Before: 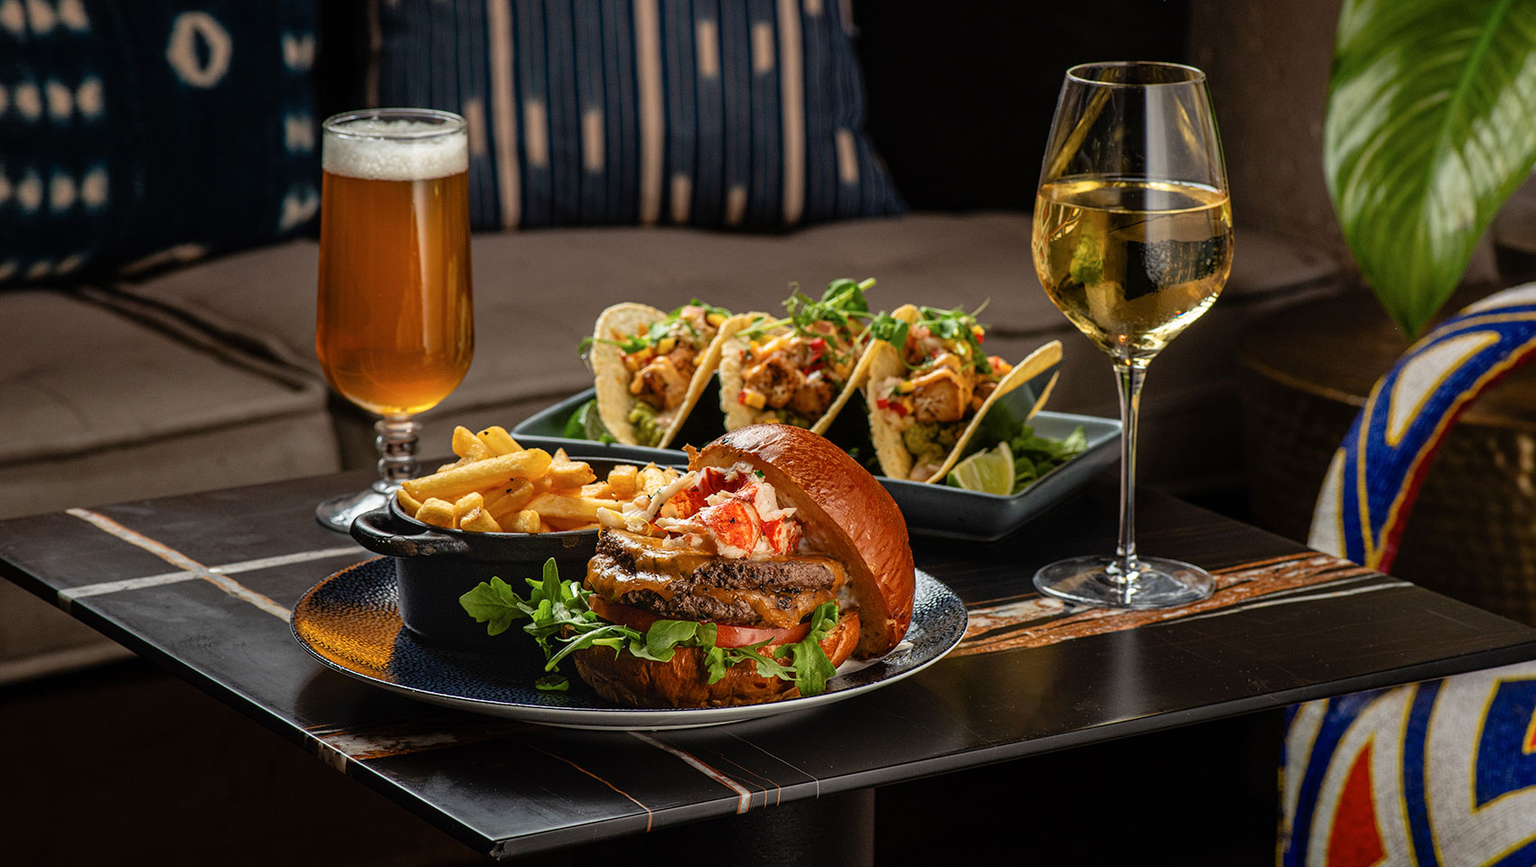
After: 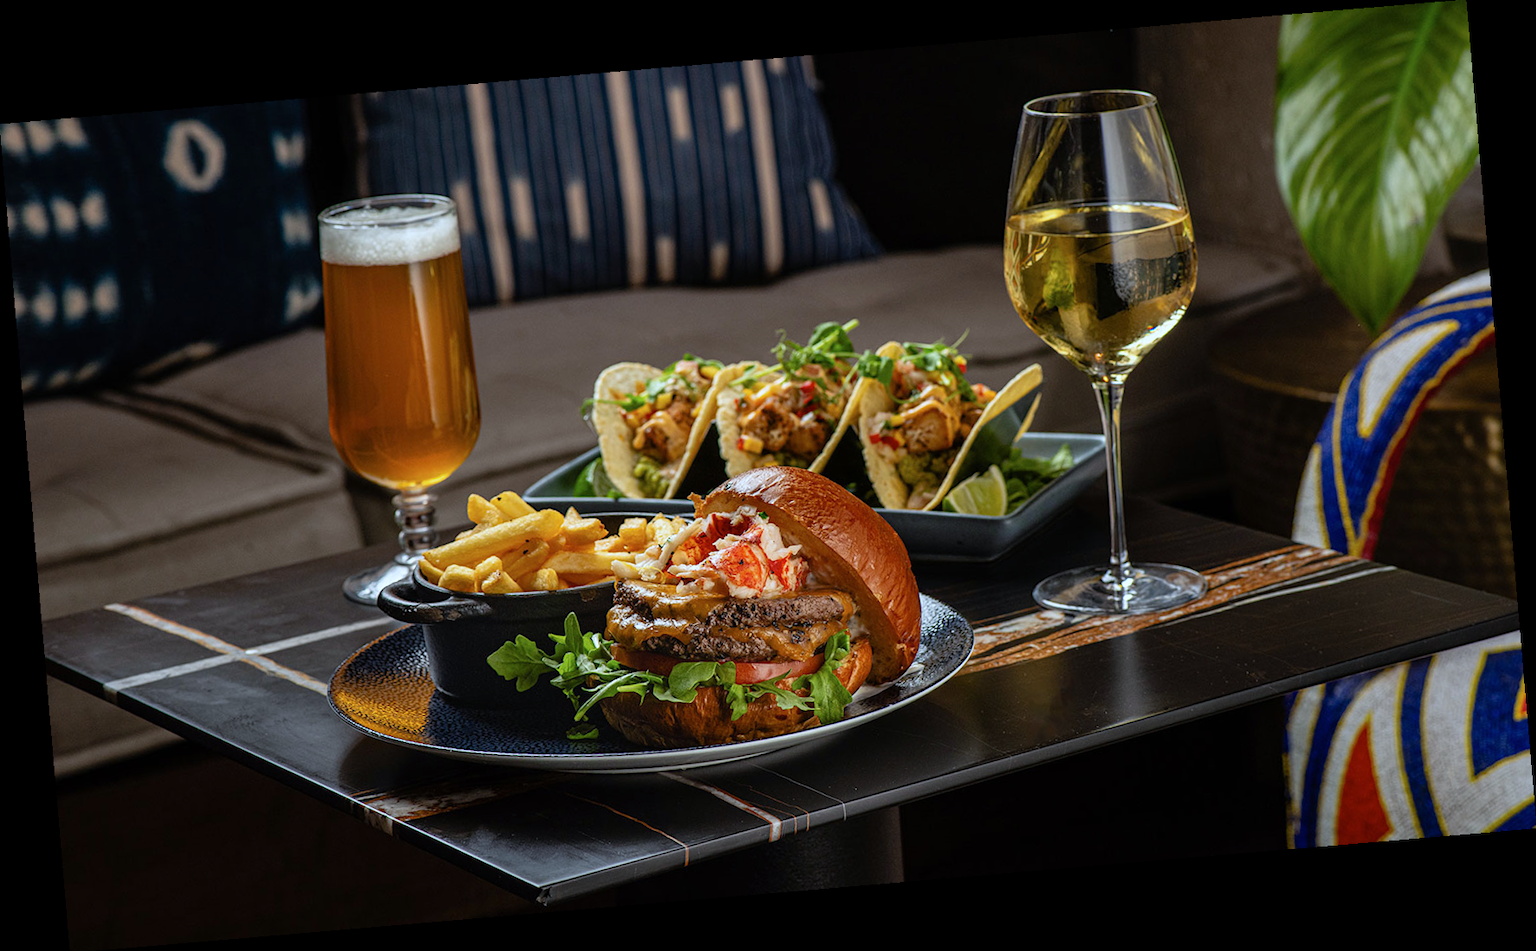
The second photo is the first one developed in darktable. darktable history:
white balance: red 0.924, blue 1.095
rotate and perspective: rotation -4.86°, automatic cropping off
